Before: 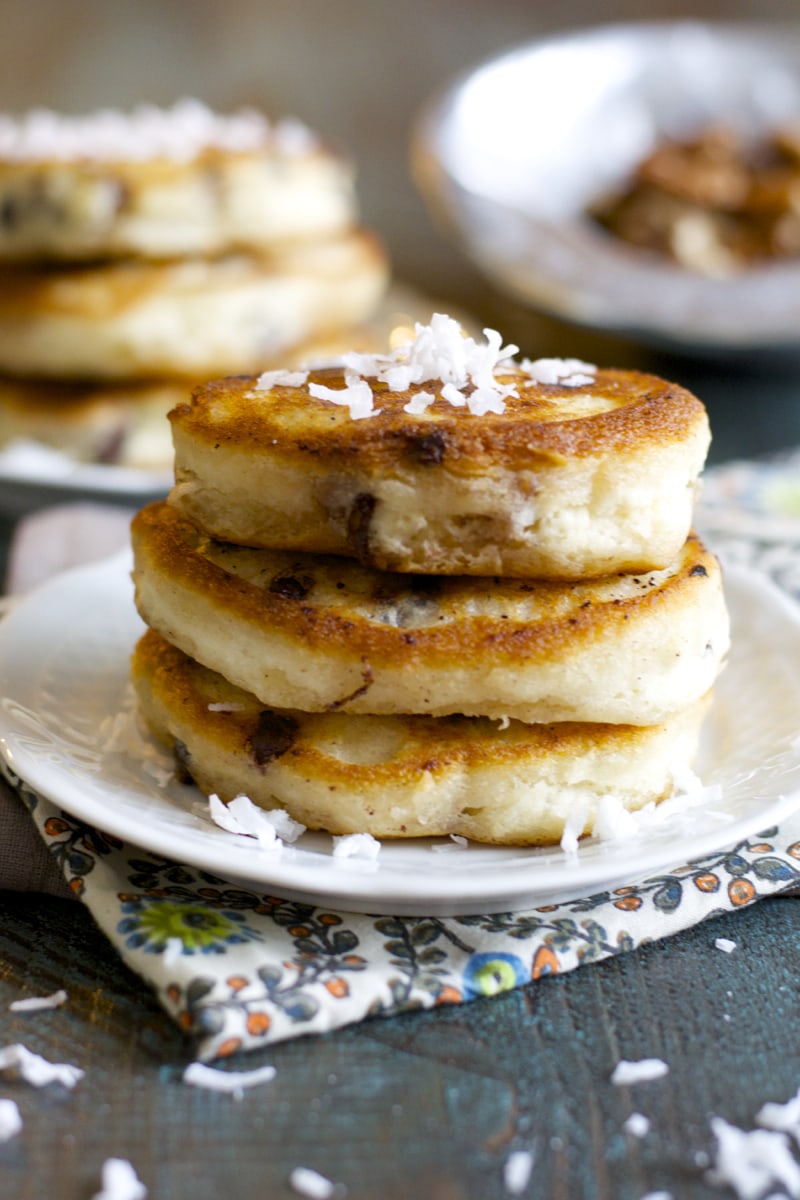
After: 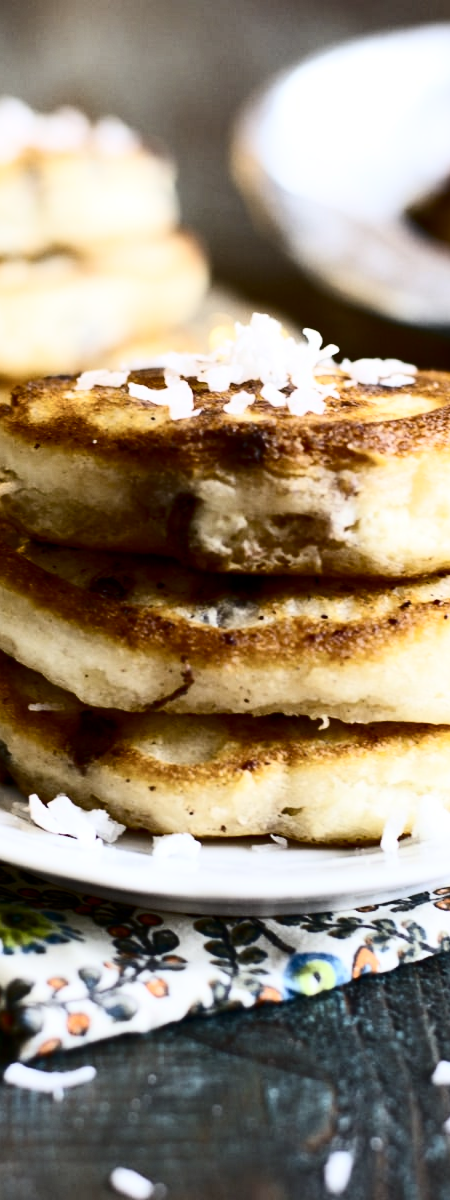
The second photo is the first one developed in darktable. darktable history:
crop and rotate: left 22.516%, right 21.234%
contrast brightness saturation: contrast 0.5, saturation -0.1
shadows and highlights: shadows 32, highlights -32, soften with gaussian
white balance: emerald 1
